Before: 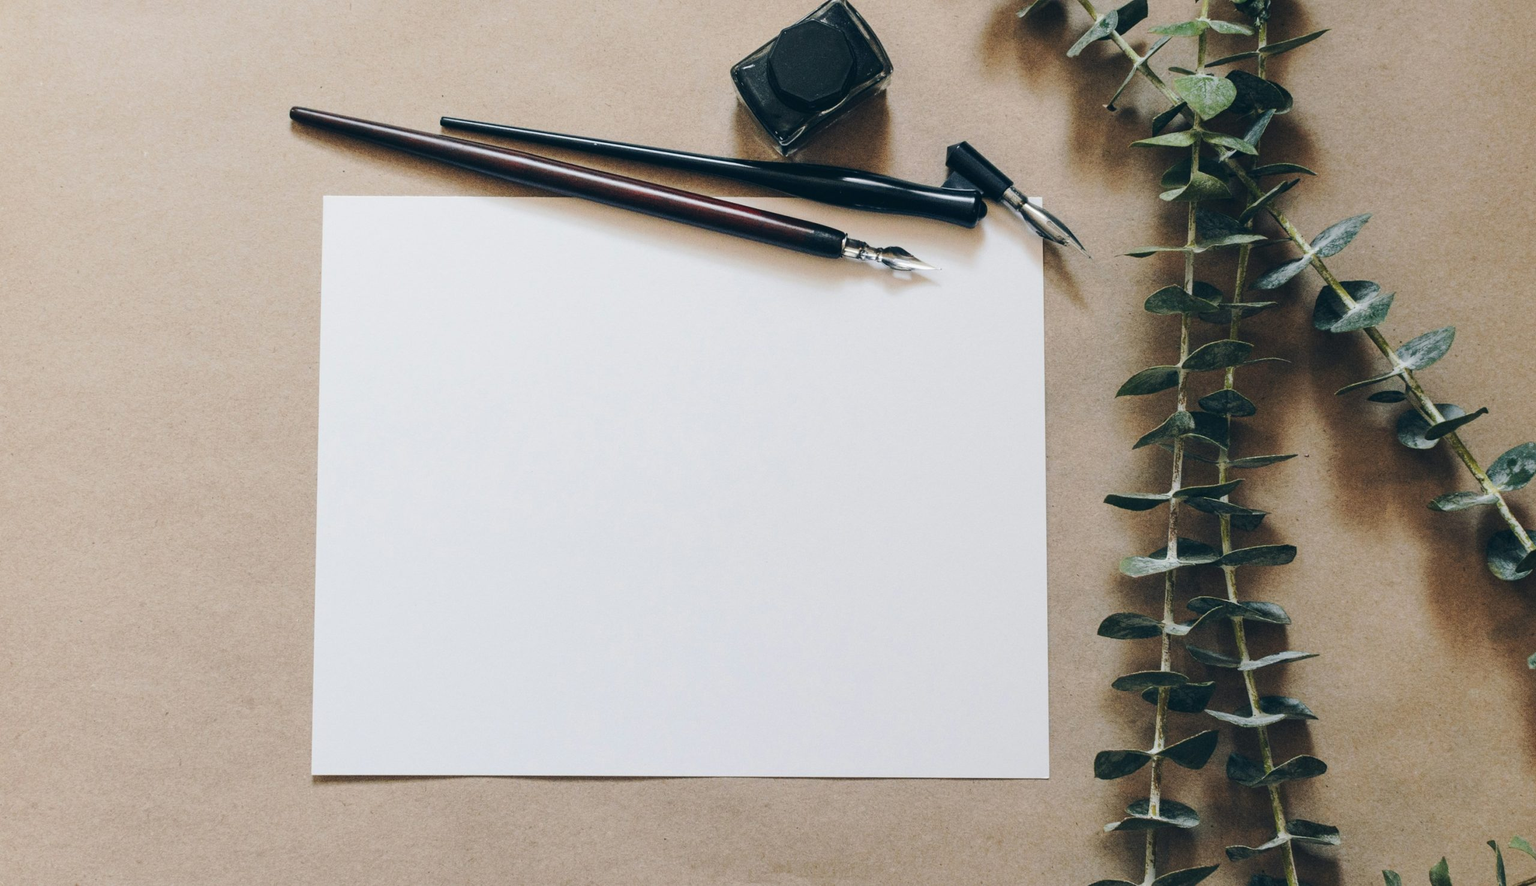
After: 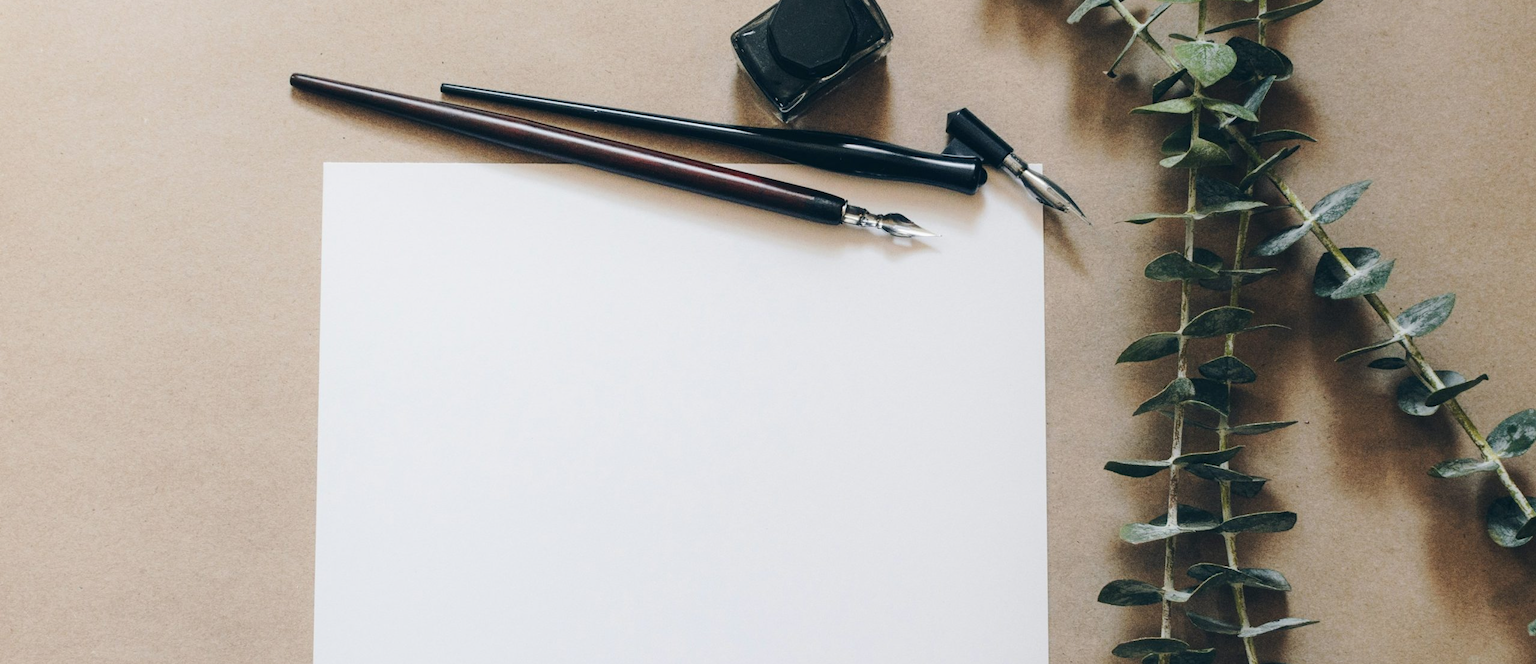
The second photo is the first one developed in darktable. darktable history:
crop: top 3.857%, bottom 21.132%
shadows and highlights: radius 93.07, shadows -14.46, white point adjustment 0.23, highlights 31.48, compress 48.23%, highlights color adjustment 52.79%, soften with gaussian
contrast brightness saturation: saturation -0.05
